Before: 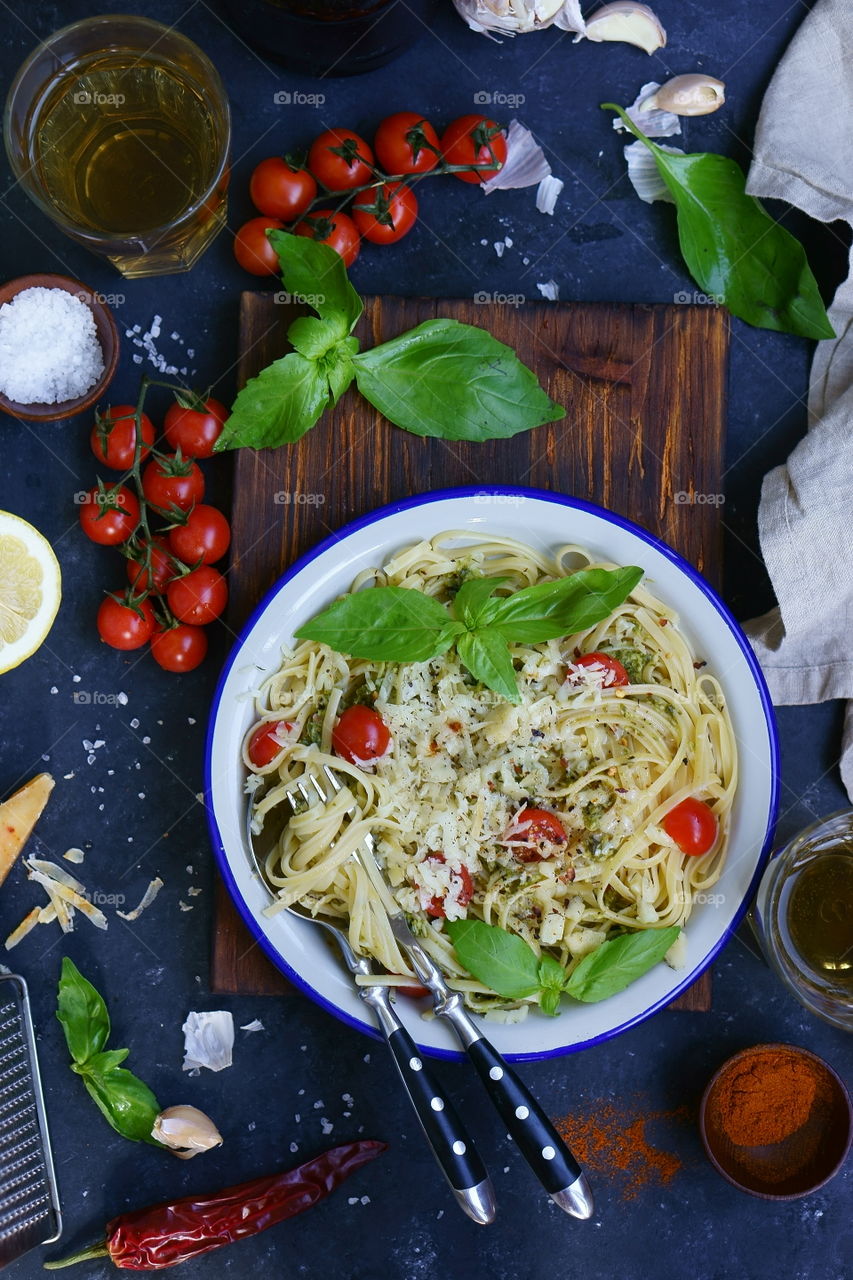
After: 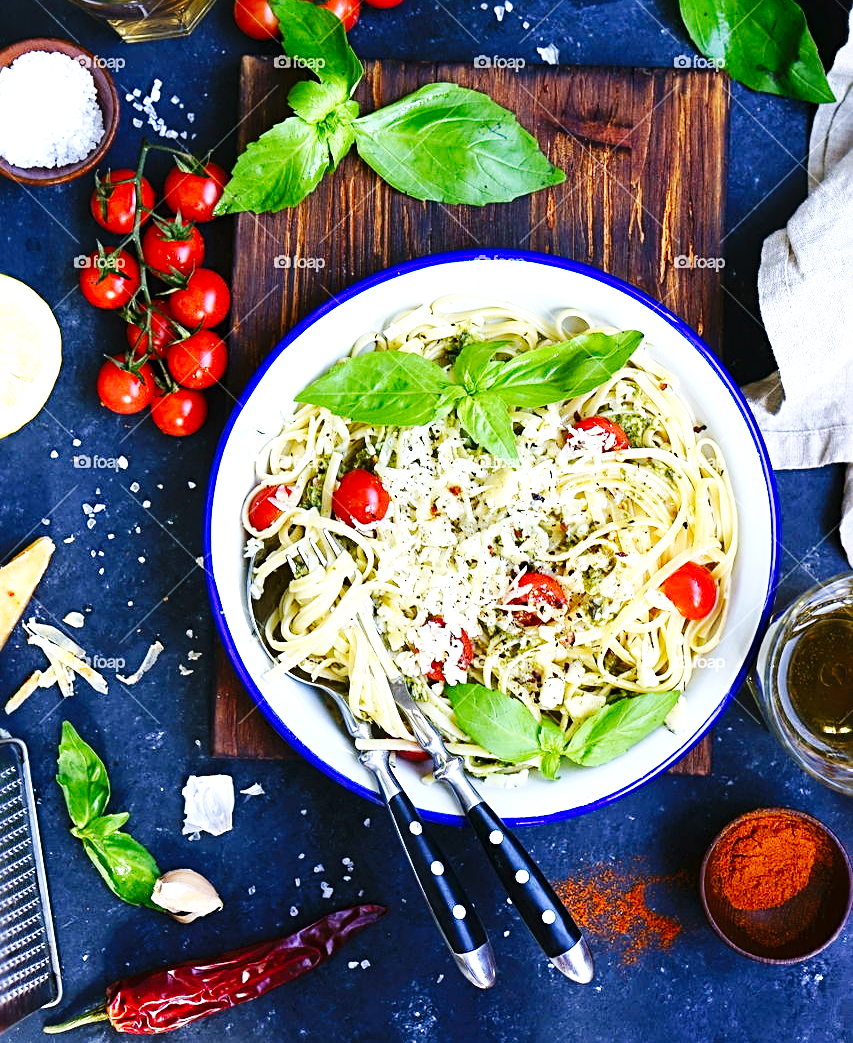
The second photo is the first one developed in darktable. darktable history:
exposure: exposure 1 EV, compensate highlight preservation false
crop and rotate: top 18.48%
base curve: curves: ch0 [(0, 0) (0.036, 0.025) (0.121, 0.166) (0.206, 0.329) (0.605, 0.79) (1, 1)], preserve colors none
sharpen: radius 3.1
